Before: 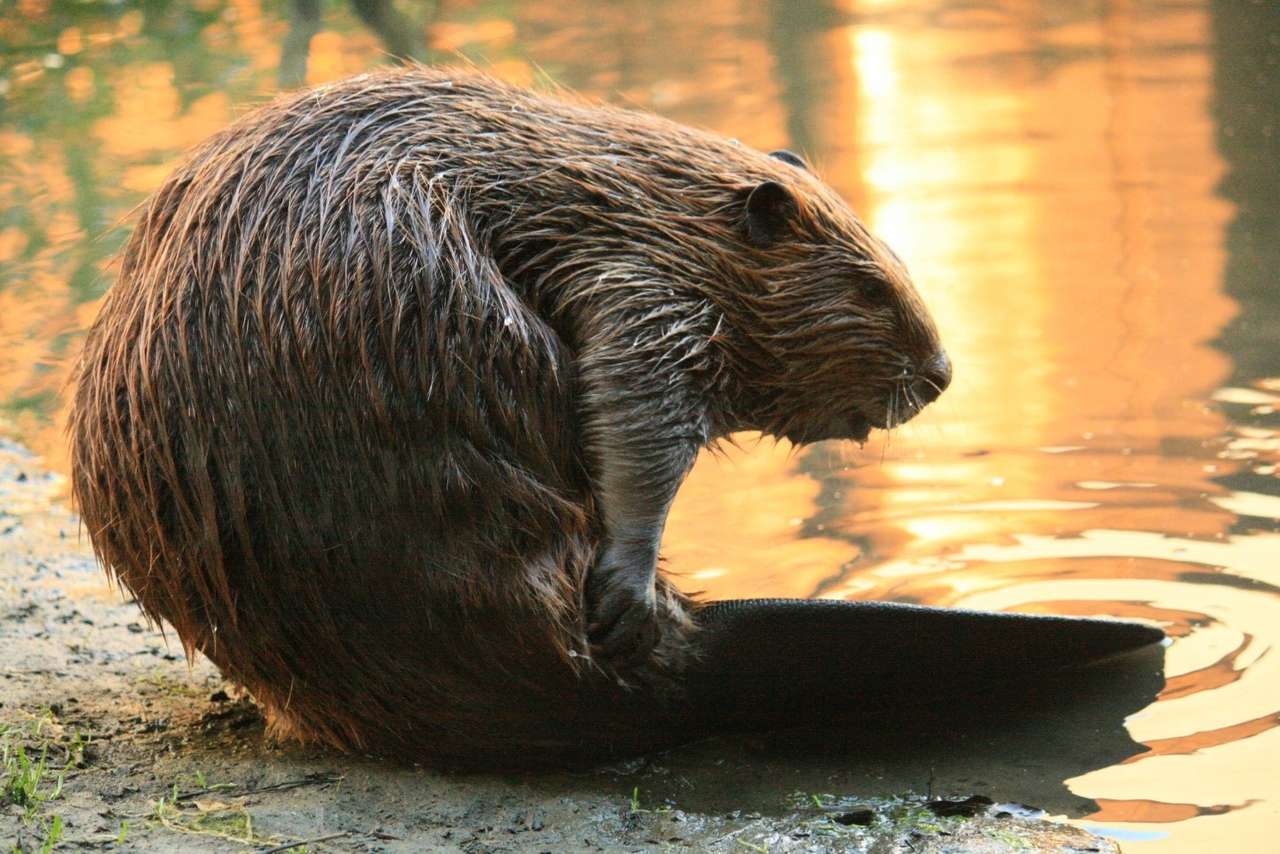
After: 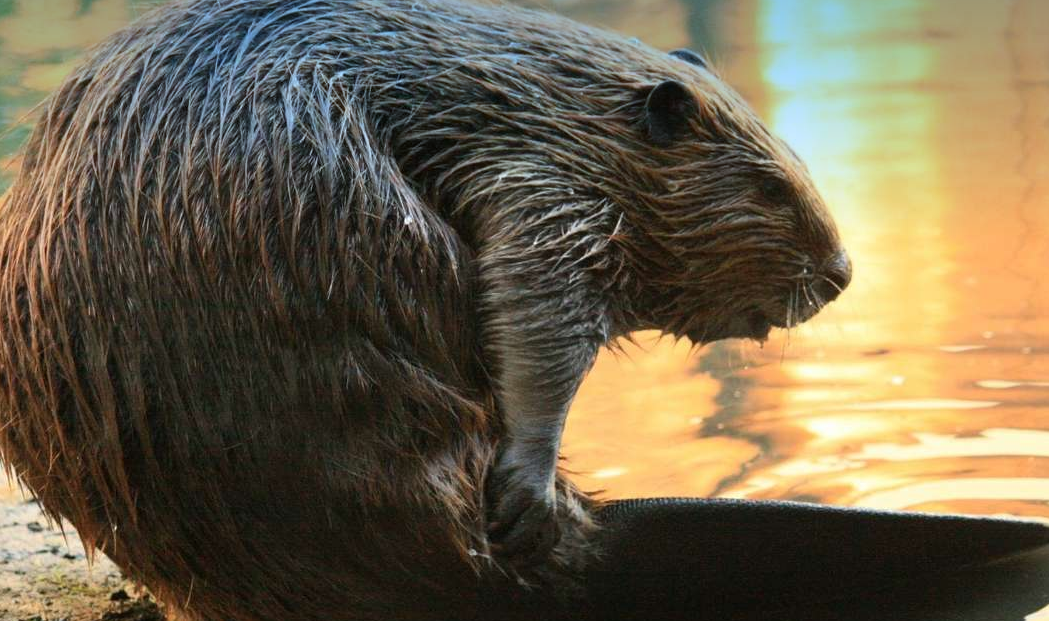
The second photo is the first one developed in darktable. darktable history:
graduated density: density 2.02 EV, hardness 44%, rotation 0.374°, offset 8.21, hue 208.8°, saturation 97%
crop: left 7.856%, top 11.836%, right 10.12%, bottom 15.387%
